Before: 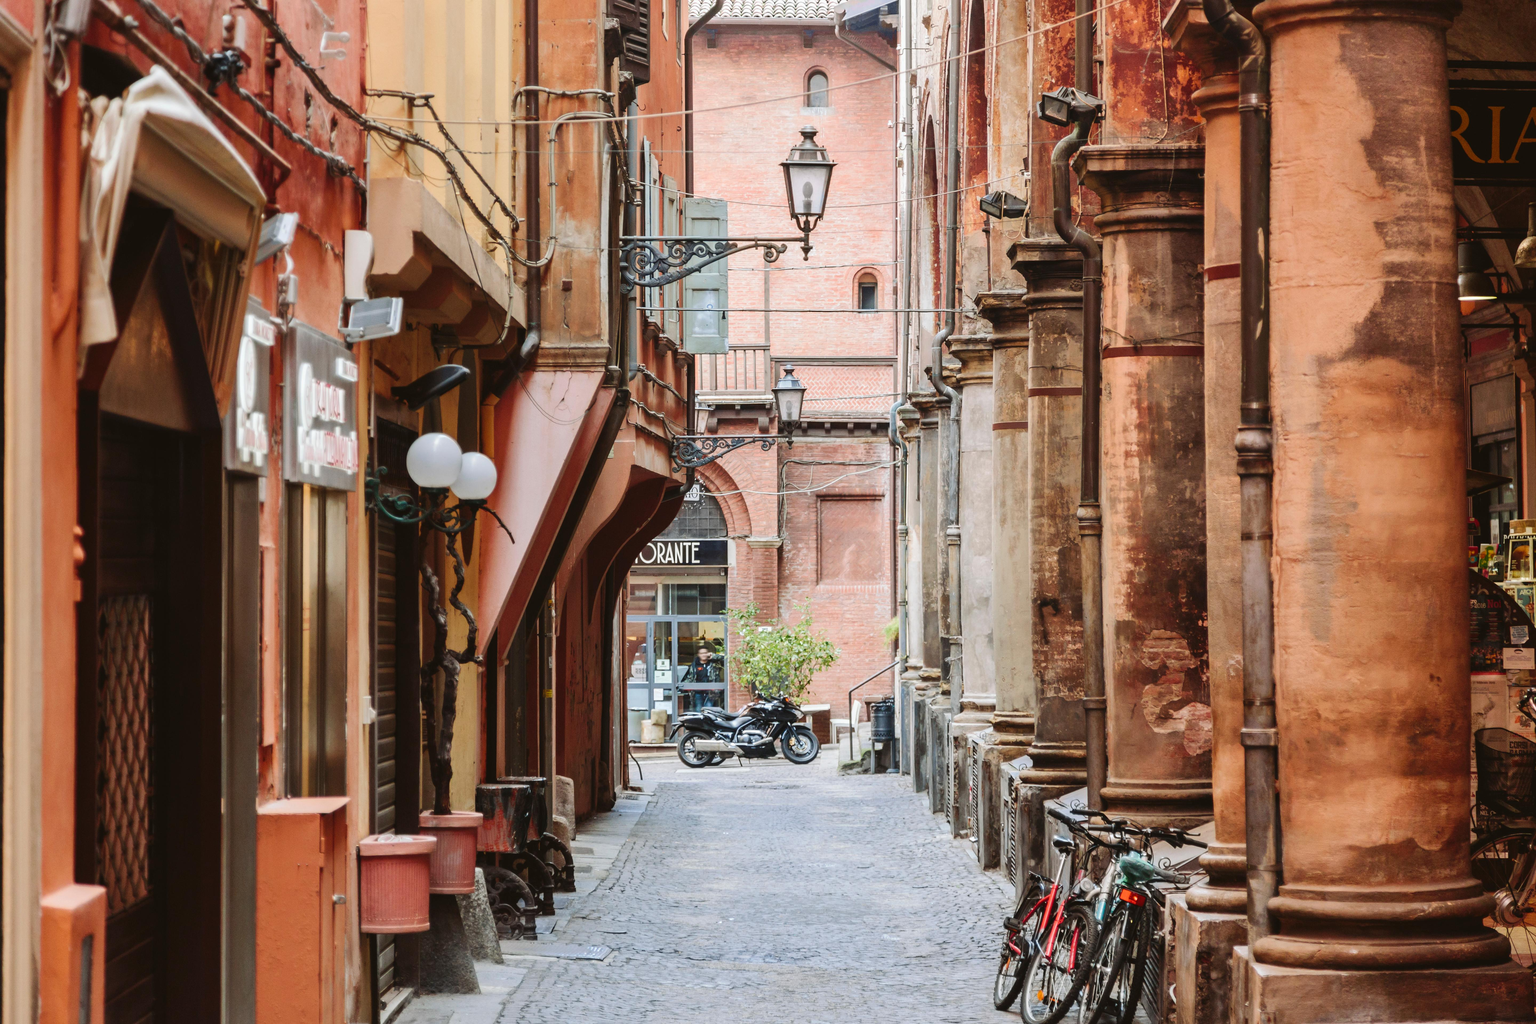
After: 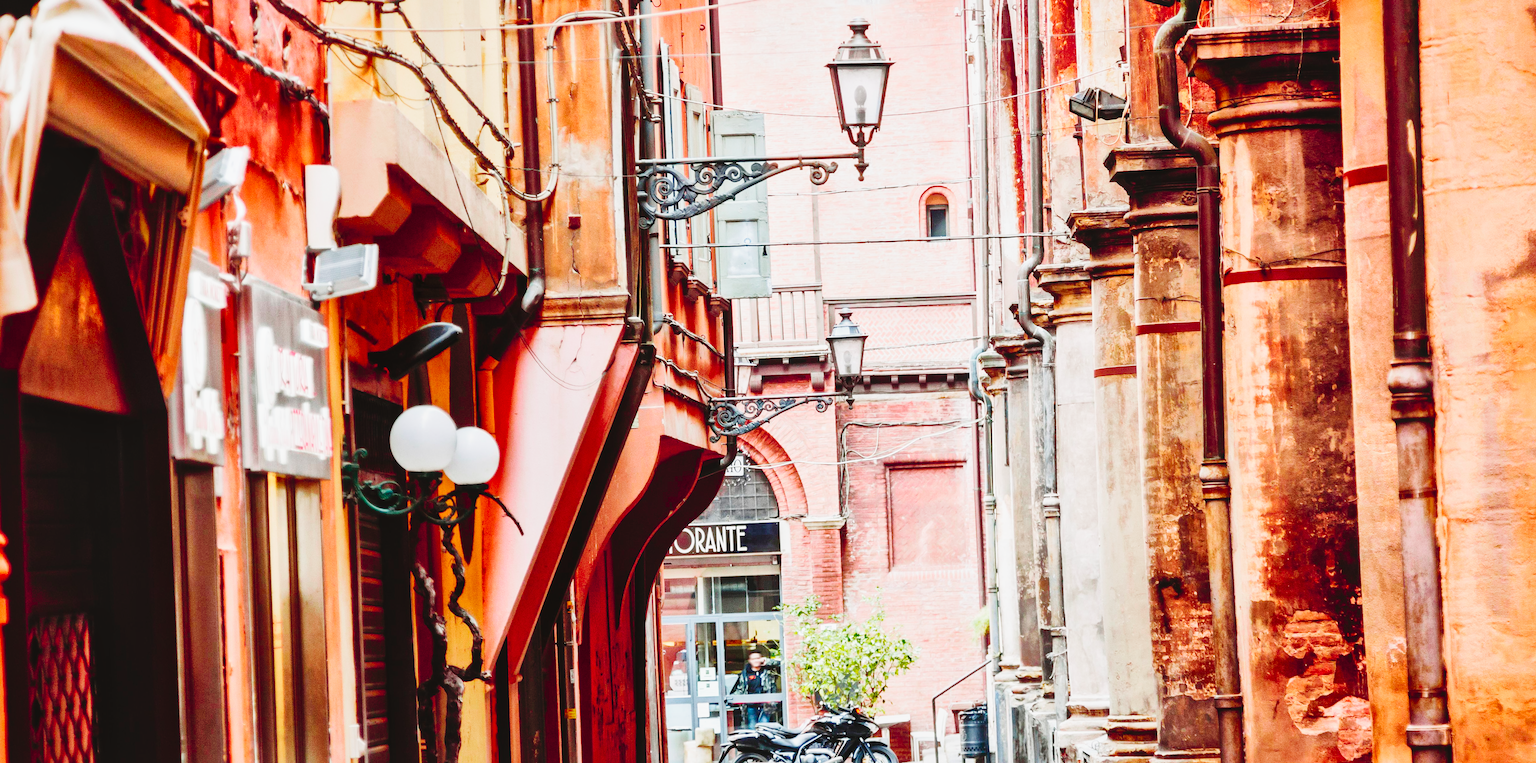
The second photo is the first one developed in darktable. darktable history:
crop: left 3.015%, top 8.969%, right 9.647%, bottom 26.457%
local contrast: mode bilateral grid, contrast 20, coarseness 50, detail 120%, midtone range 0.2
tone equalizer: on, module defaults
tone curve: curves: ch0 [(0, 0.023) (0.217, 0.19) (0.754, 0.801) (1, 0.977)]; ch1 [(0, 0) (0.392, 0.398) (0.5, 0.5) (0.521, 0.529) (0.56, 0.592) (1, 1)]; ch2 [(0, 0) (0.5, 0.5) (0.579, 0.561) (0.65, 0.657) (1, 1)], color space Lab, independent channels, preserve colors none
shadows and highlights: on, module defaults
rotate and perspective: rotation -2.12°, lens shift (vertical) 0.009, lens shift (horizontal) -0.008, automatic cropping original format, crop left 0.036, crop right 0.964, crop top 0.05, crop bottom 0.959
base curve: curves: ch0 [(0, 0) (0, 0) (0.002, 0.001) (0.008, 0.003) (0.019, 0.011) (0.037, 0.037) (0.064, 0.11) (0.102, 0.232) (0.152, 0.379) (0.216, 0.524) (0.296, 0.665) (0.394, 0.789) (0.512, 0.881) (0.651, 0.945) (0.813, 0.986) (1, 1)], preserve colors none
